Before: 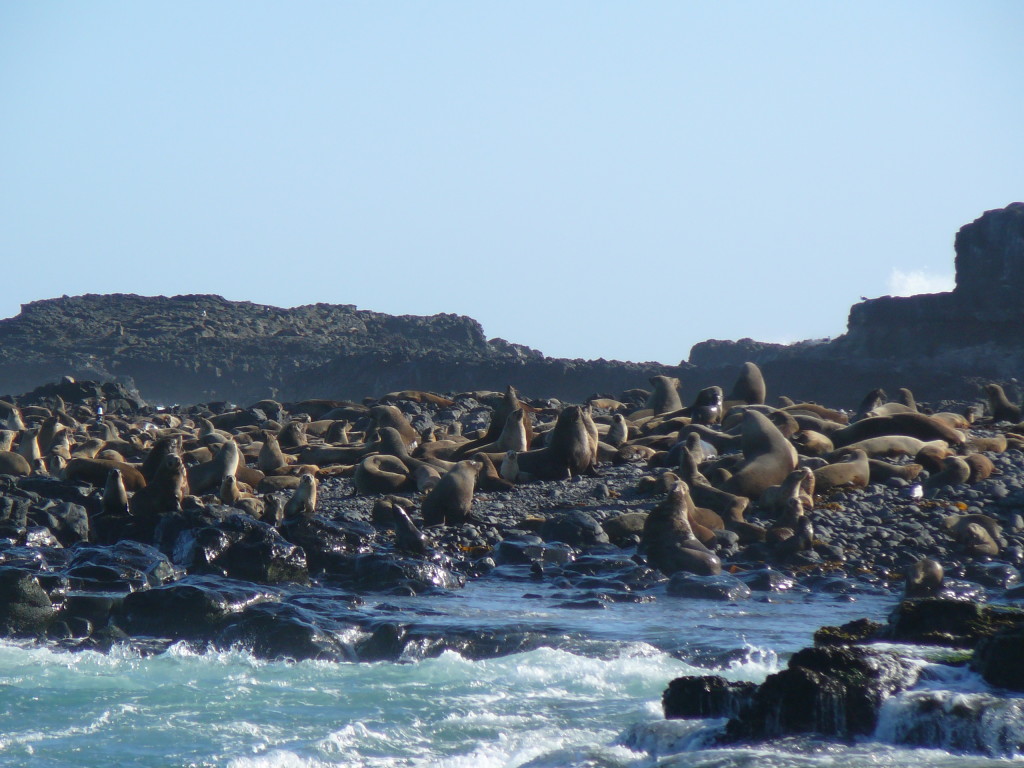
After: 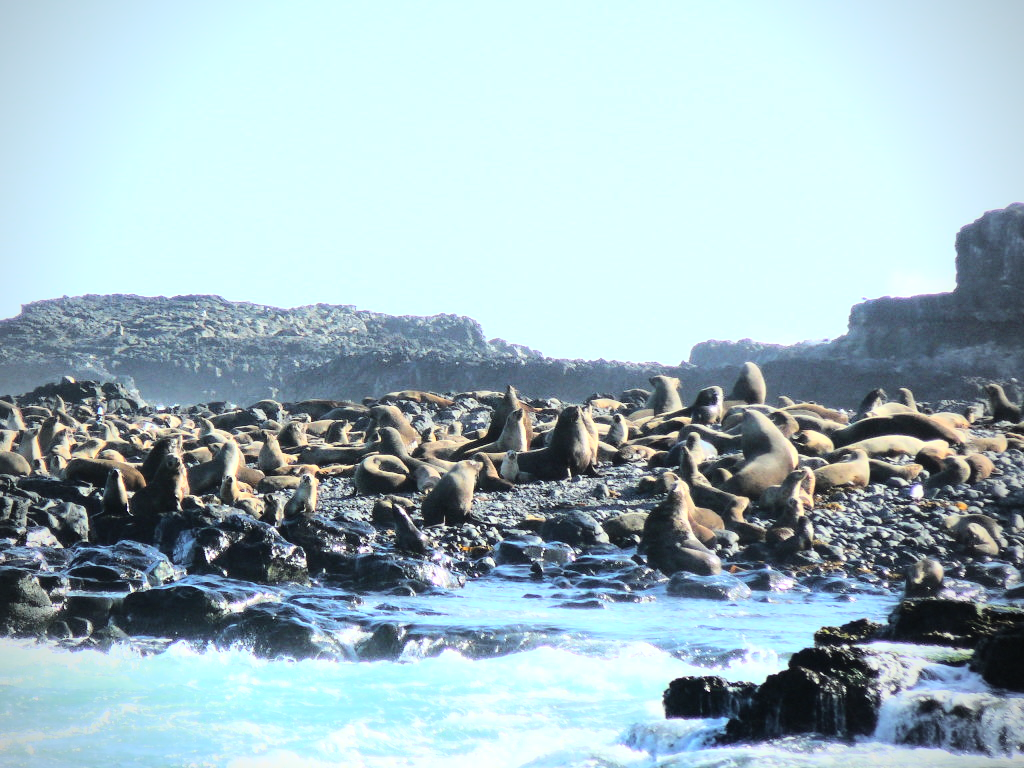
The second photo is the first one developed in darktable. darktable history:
tone curve: curves: ch0 [(0, 0) (0.003, 0.004) (0.011, 0.015) (0.025, 0.033) (0.044, 0.058) (0.069, 0.091) (0.1, 0.131) (0.136, 0.178) (0.177, 0.232) (0.224, 0.294) (0.277, 0.362) (0.335, 0.434) (0.399, 0.512) (0.468, 0.582) (0.543, 0.646) (0.623, 0.713) (0.709, 0.783) (0.801, 0.876) (0.898, 0.938) (1, 1)], color space Lab, independent channels, preserve colors none
base curve: curves: ch0 [(0, 0.003) (0.001, 0.002) (0.006, 0.004) (0.02, 0.022) (0.048, 0.086) (0.094, 0.234) (0.162, 0.431) (0.258, 0.629) (0.385, 0.8) (0.548, 0.918) (0.751, 0.988) (1, 1)]
tone equalizer: -8 EV -0.399 EV, -7 EV -0.377 EV, -6 EV -0.369 EV, -5 EV -0.253 EV, -3 EV 0.196 EV, -2 EV 0.349 EV, -1 EV 0.404 EV, +0 EV 0.42 EV
color correction: highlights a* -2.59, highlights b* 2.57
vignetting: on, module defaults
